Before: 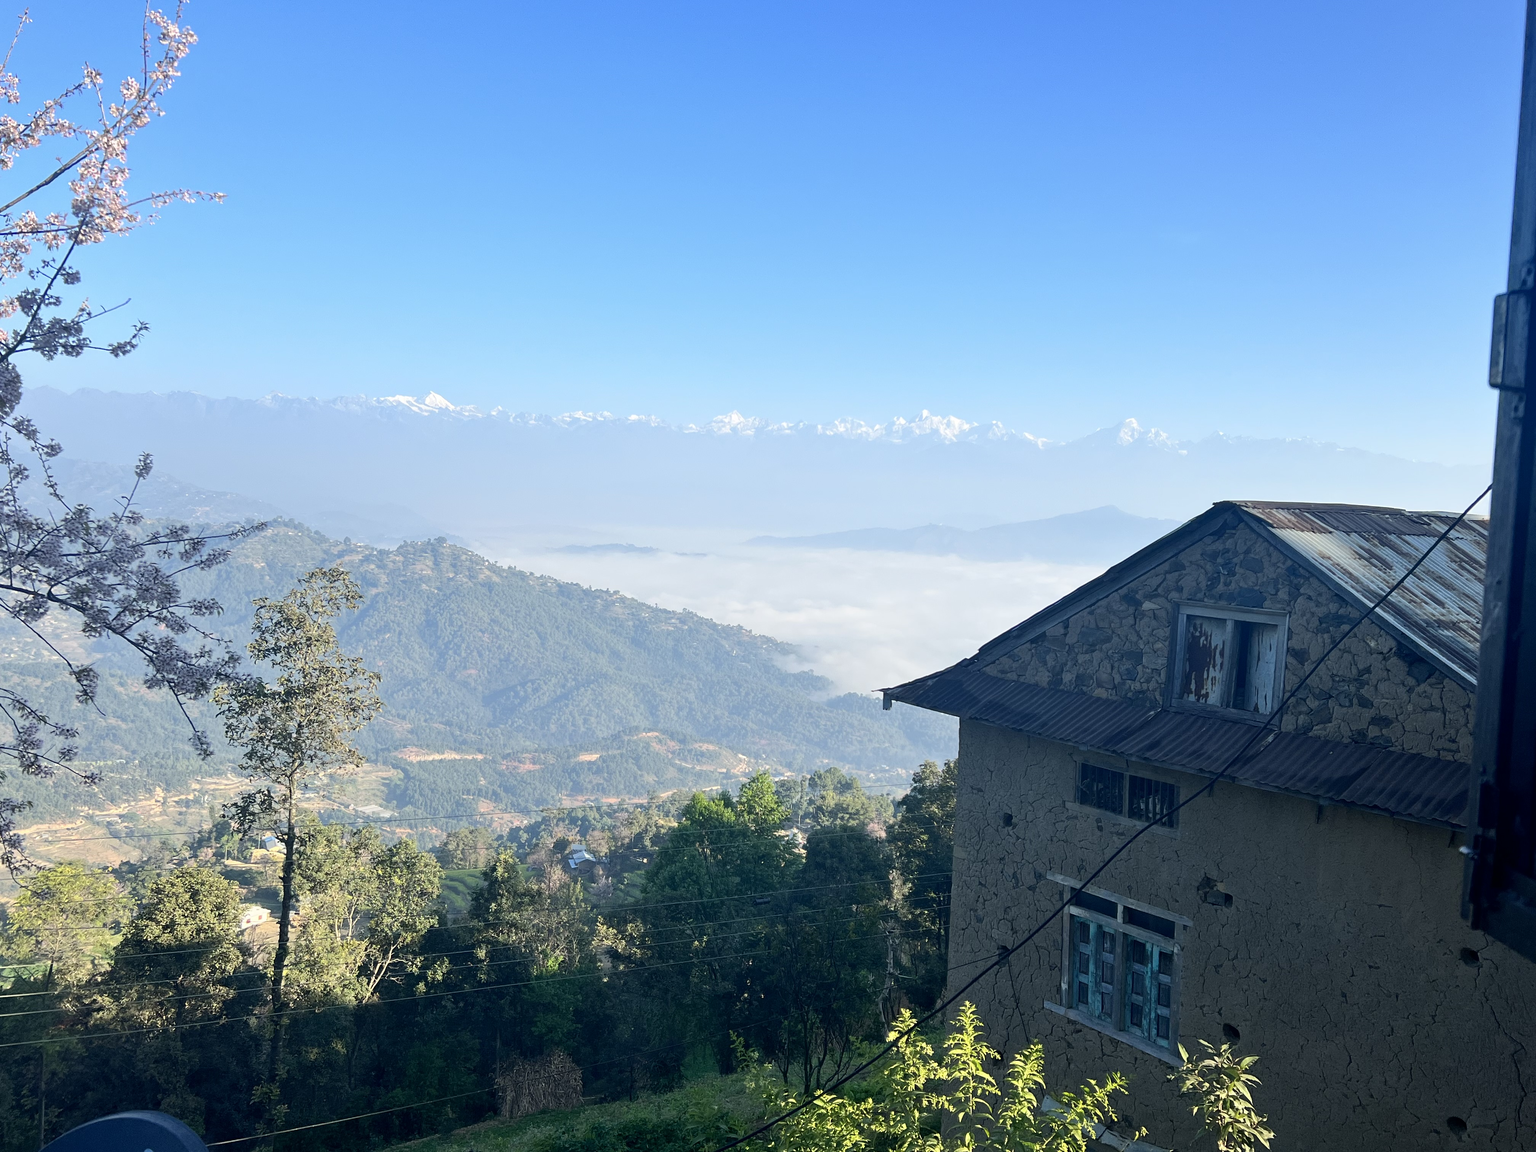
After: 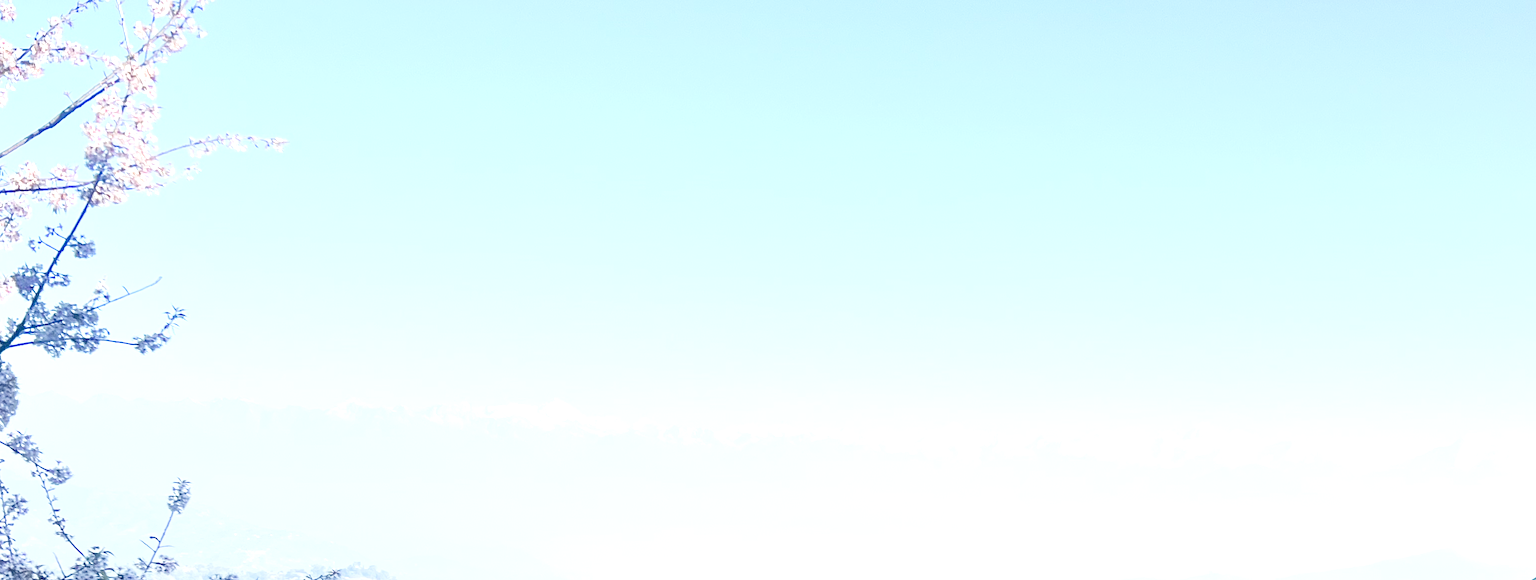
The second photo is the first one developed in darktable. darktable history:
exposure: exposure 1 EV, compensate highlight preservation false
tone curve: curves: ch0 [(0, 0) (0.004, 0.001) (0.02, 0.008) (0.218, 0.218) (0.664, 0.774) (0.832, 0.914) (1, 1)], preserve colors none
crop: left 0.509%, top 7.632%, right 23.229%, bottom 53.934%
